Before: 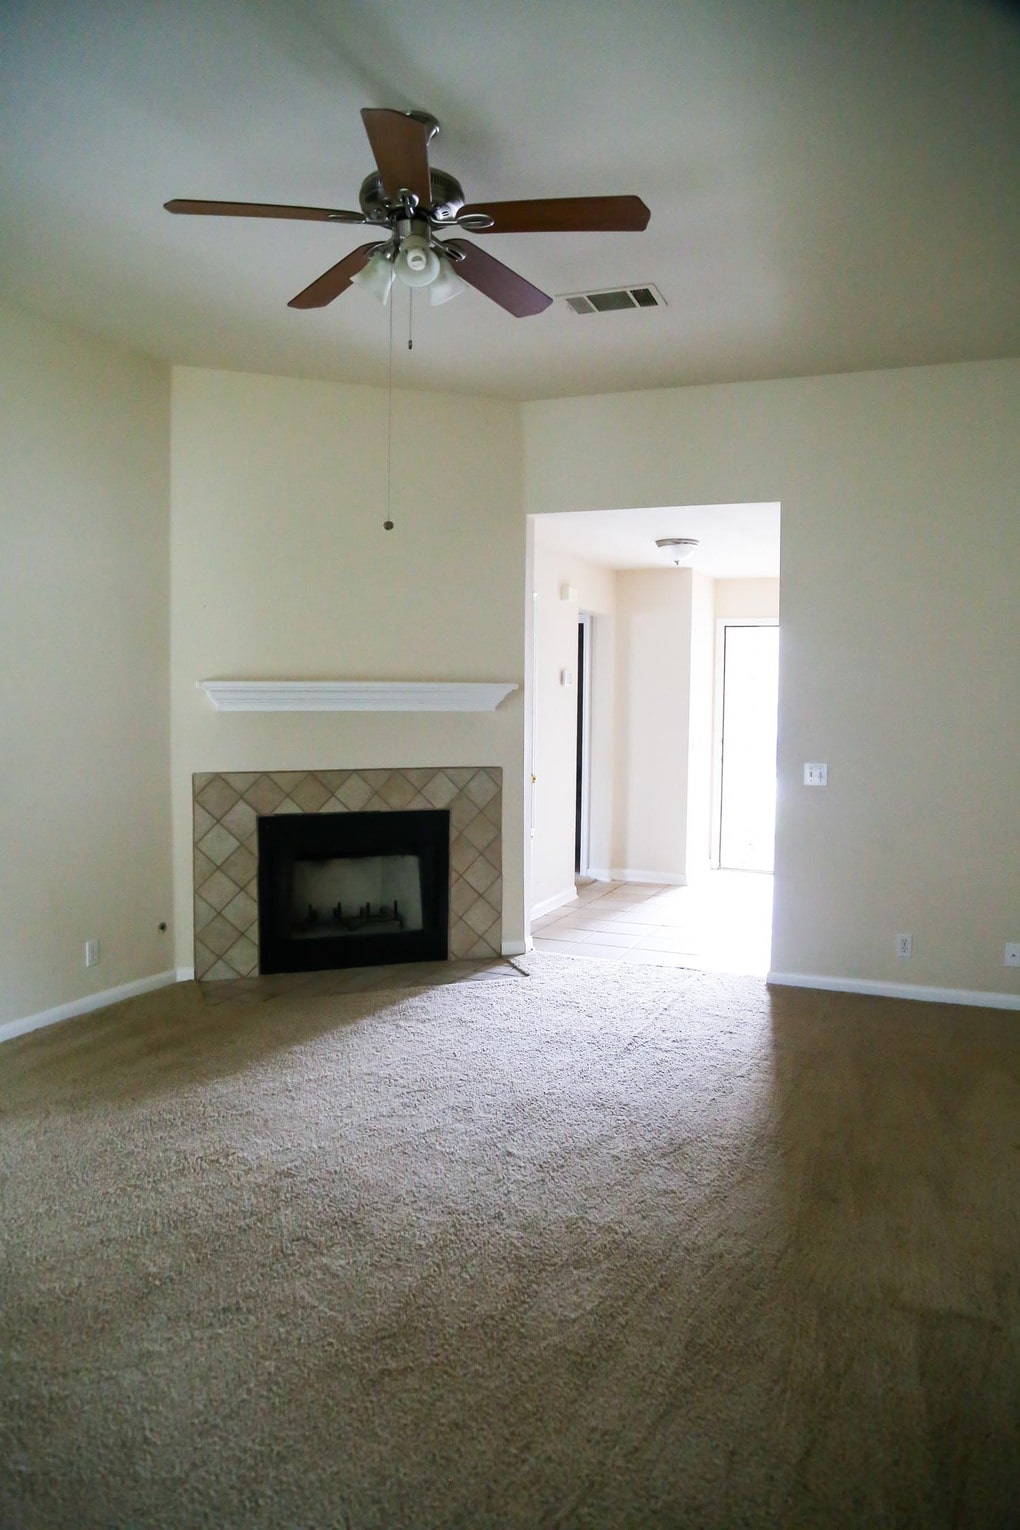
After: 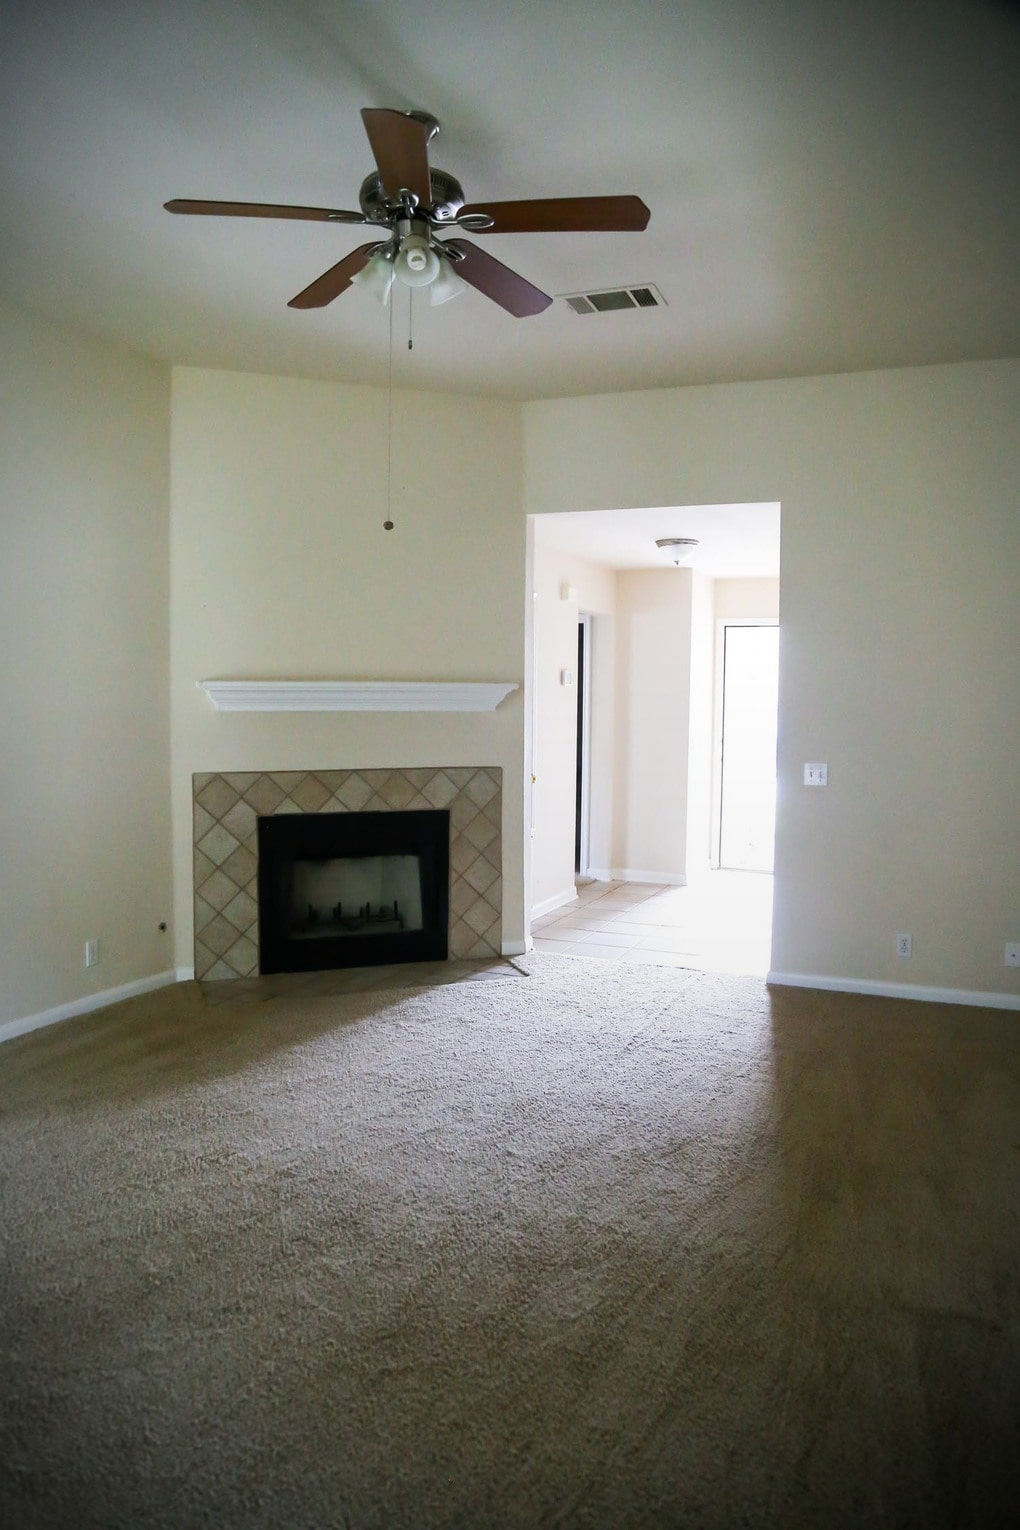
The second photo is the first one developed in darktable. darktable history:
vignetting: fall-off start 87%, automatic ratio true
graduated density: rotation -180°, offset 27.42
